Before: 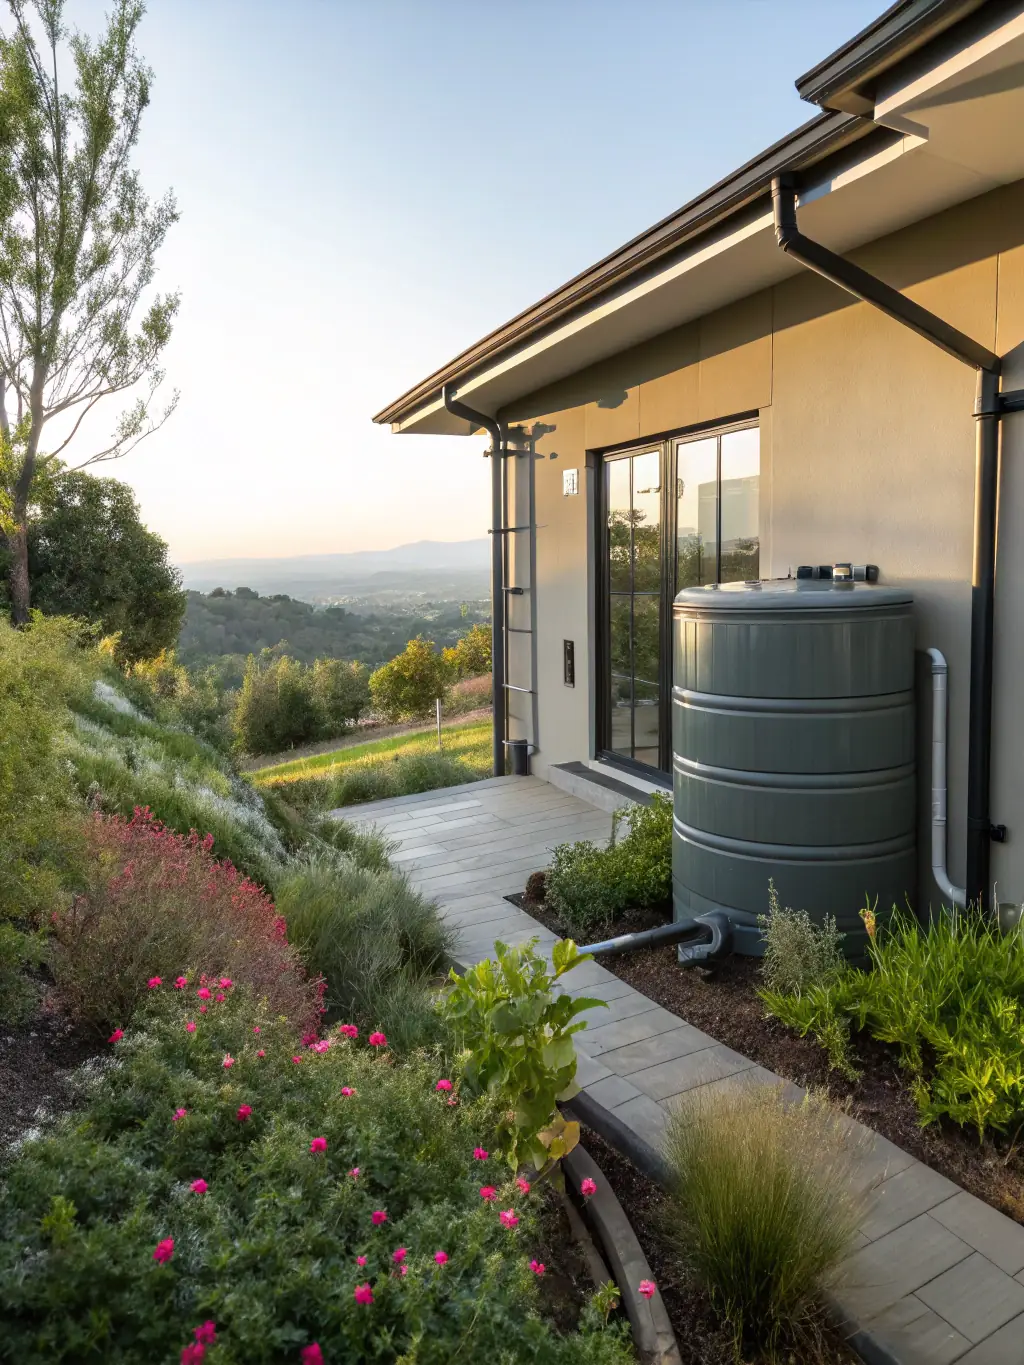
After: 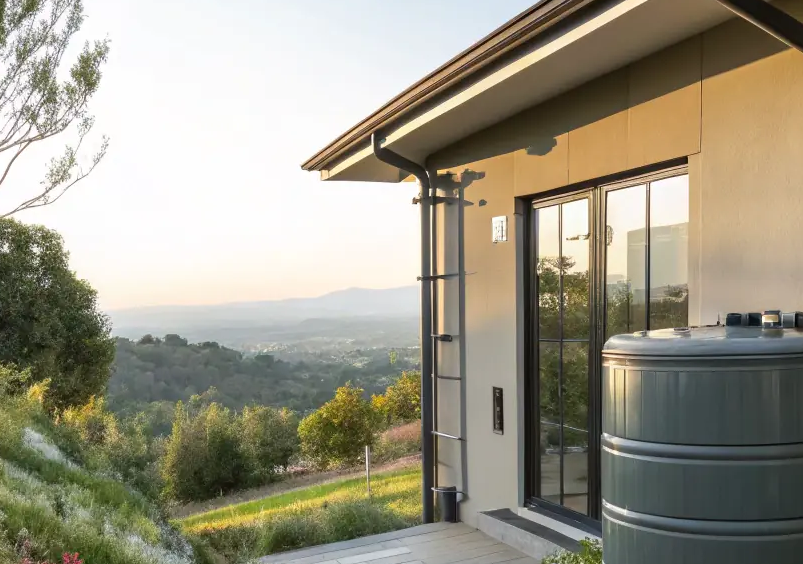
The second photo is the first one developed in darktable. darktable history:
crop: left 6.989%, top 18.543%, right 14.517%, bottom 40.088%
